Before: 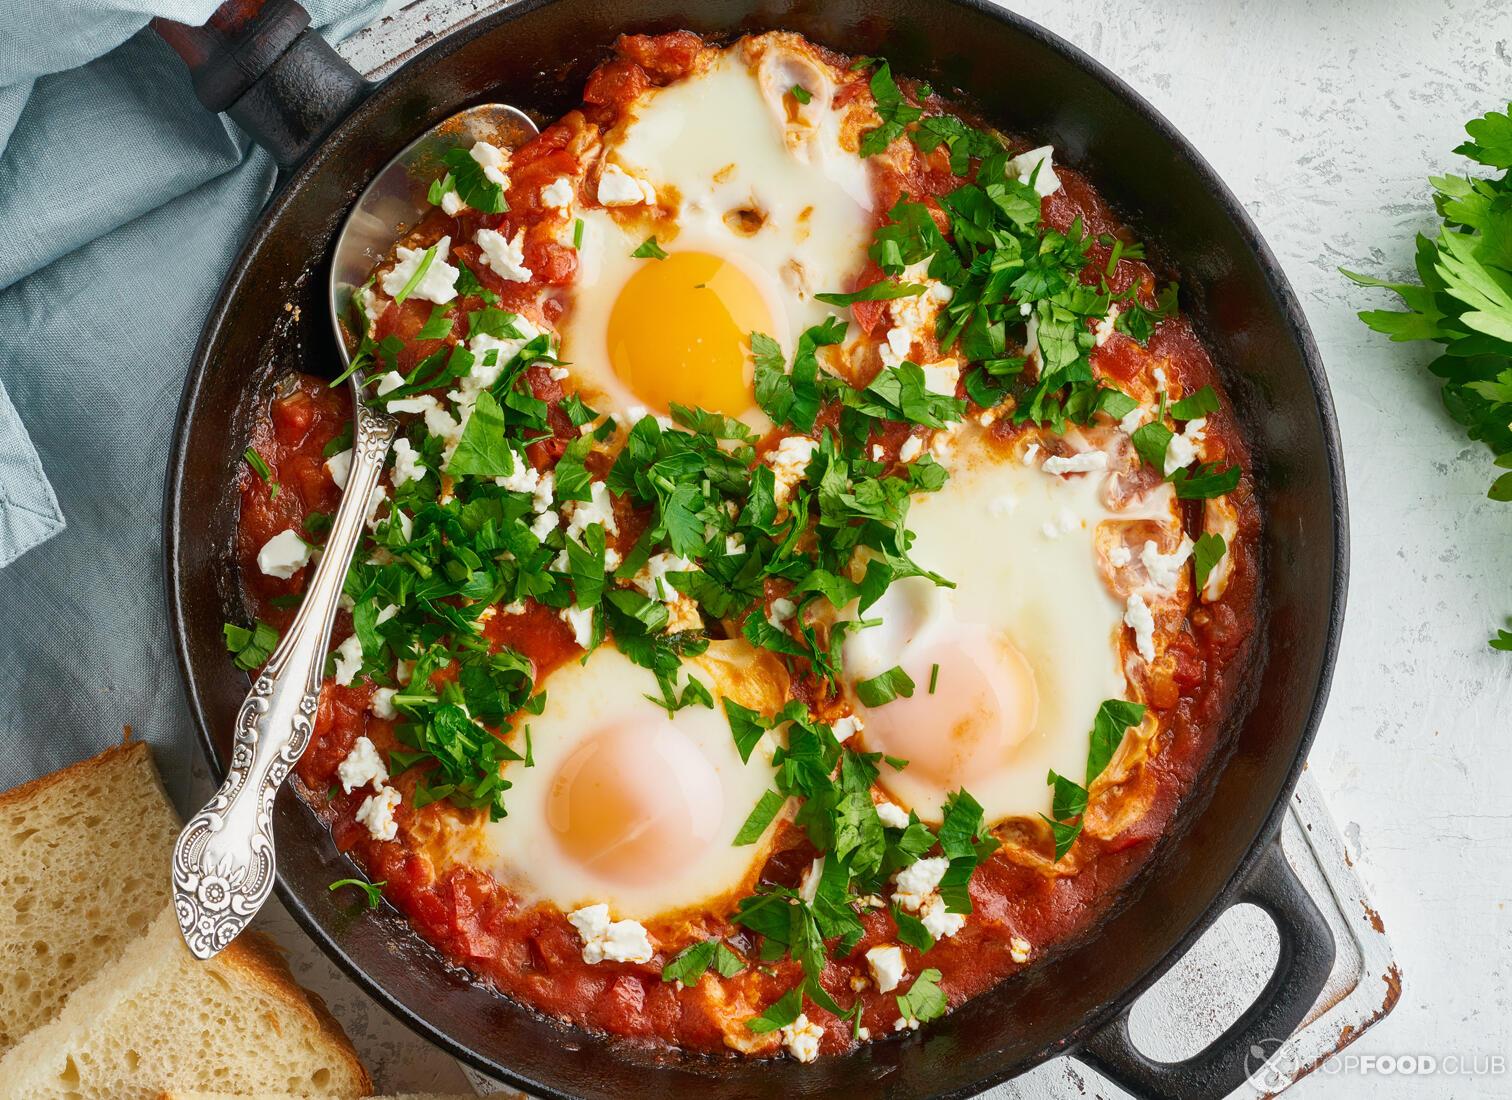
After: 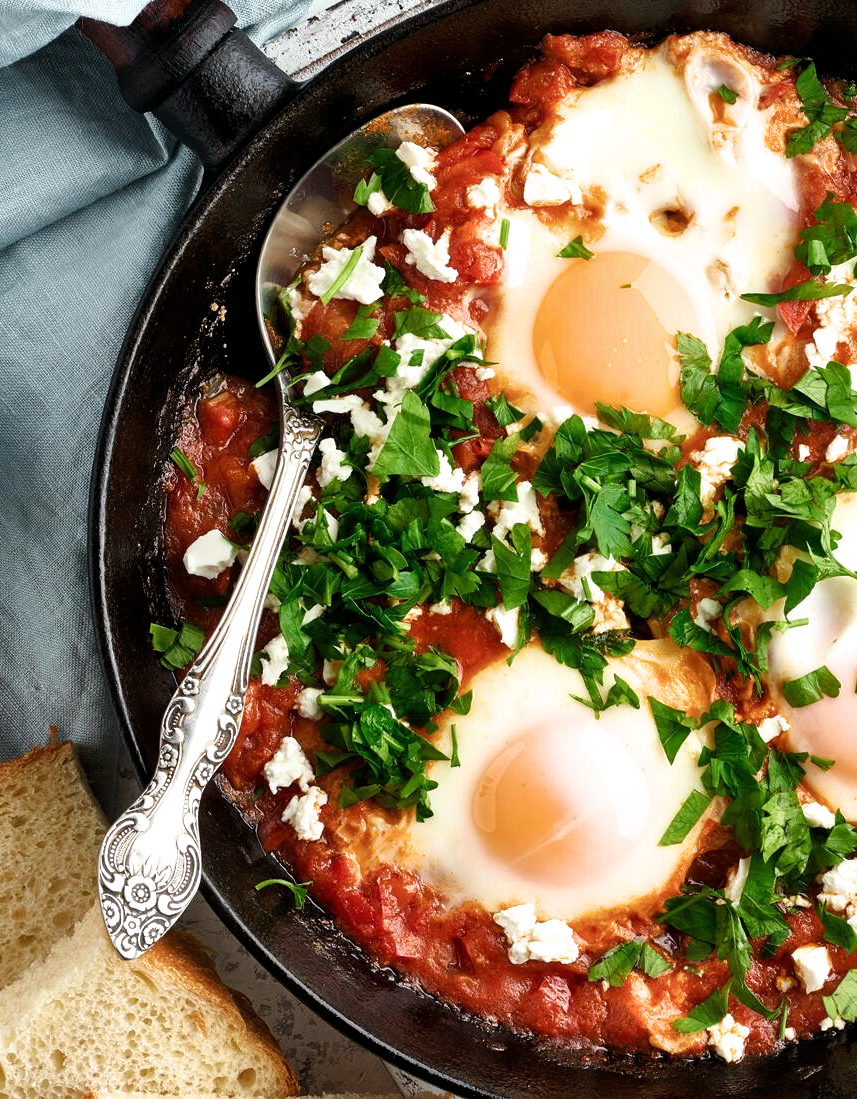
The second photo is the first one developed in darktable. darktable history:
shadows and highlights: shadows 36.89, highlights -27.94, soften with gaussian
crop: left 4.942%, right 38.329%
filmic rgb: black relative exposure -8.21 EV, white relative exposure 2.2 EV, target white luminance 99.99%, hardness 7.04, latitude 75.49%, contrast 1.32, highlights saturation mix -2.35%, shadows ↔ highlights balance 30.63%, color science v6 (2022)
